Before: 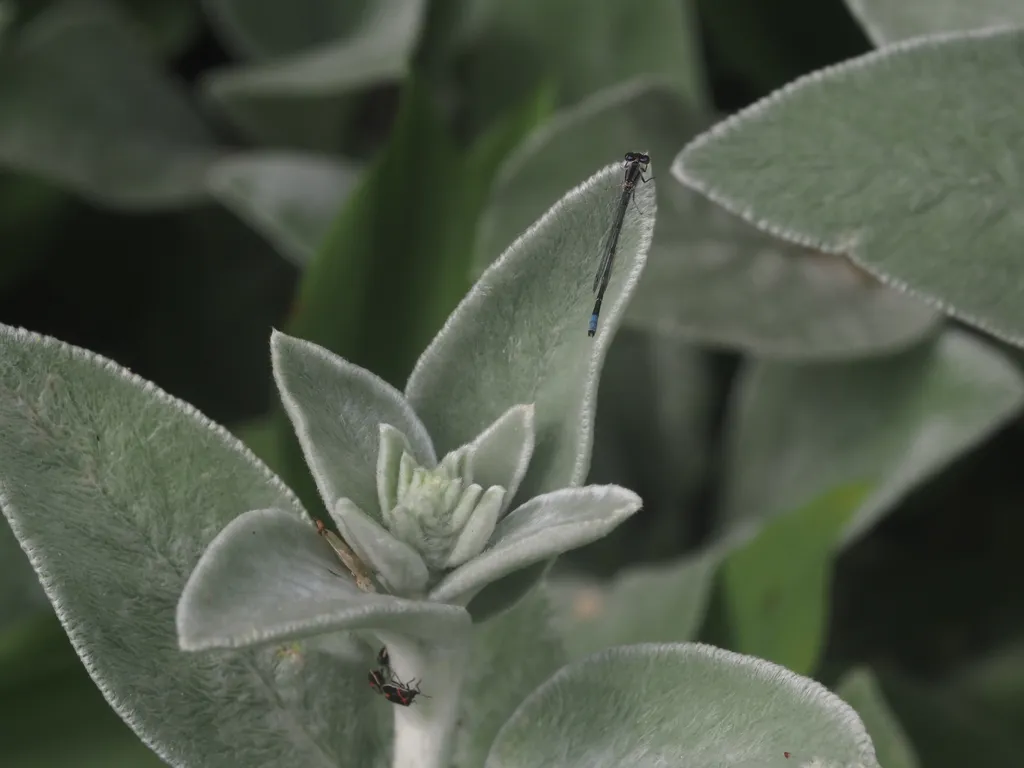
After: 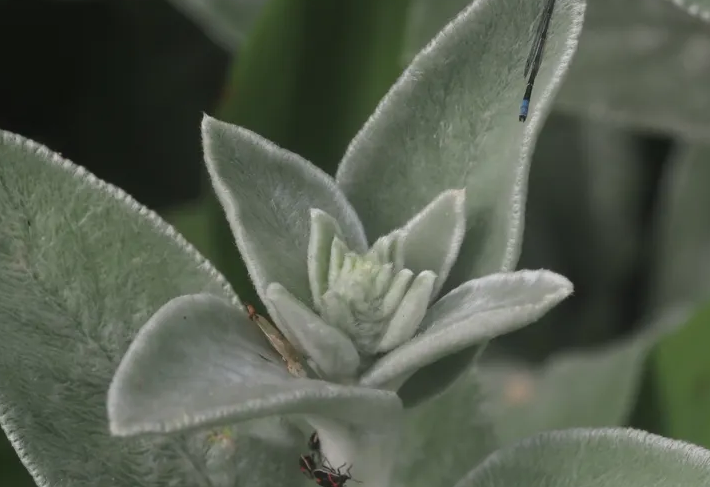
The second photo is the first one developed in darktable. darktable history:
crop: left 6.75%, top 28.03%, right 23.87%, bottom 8.547%
